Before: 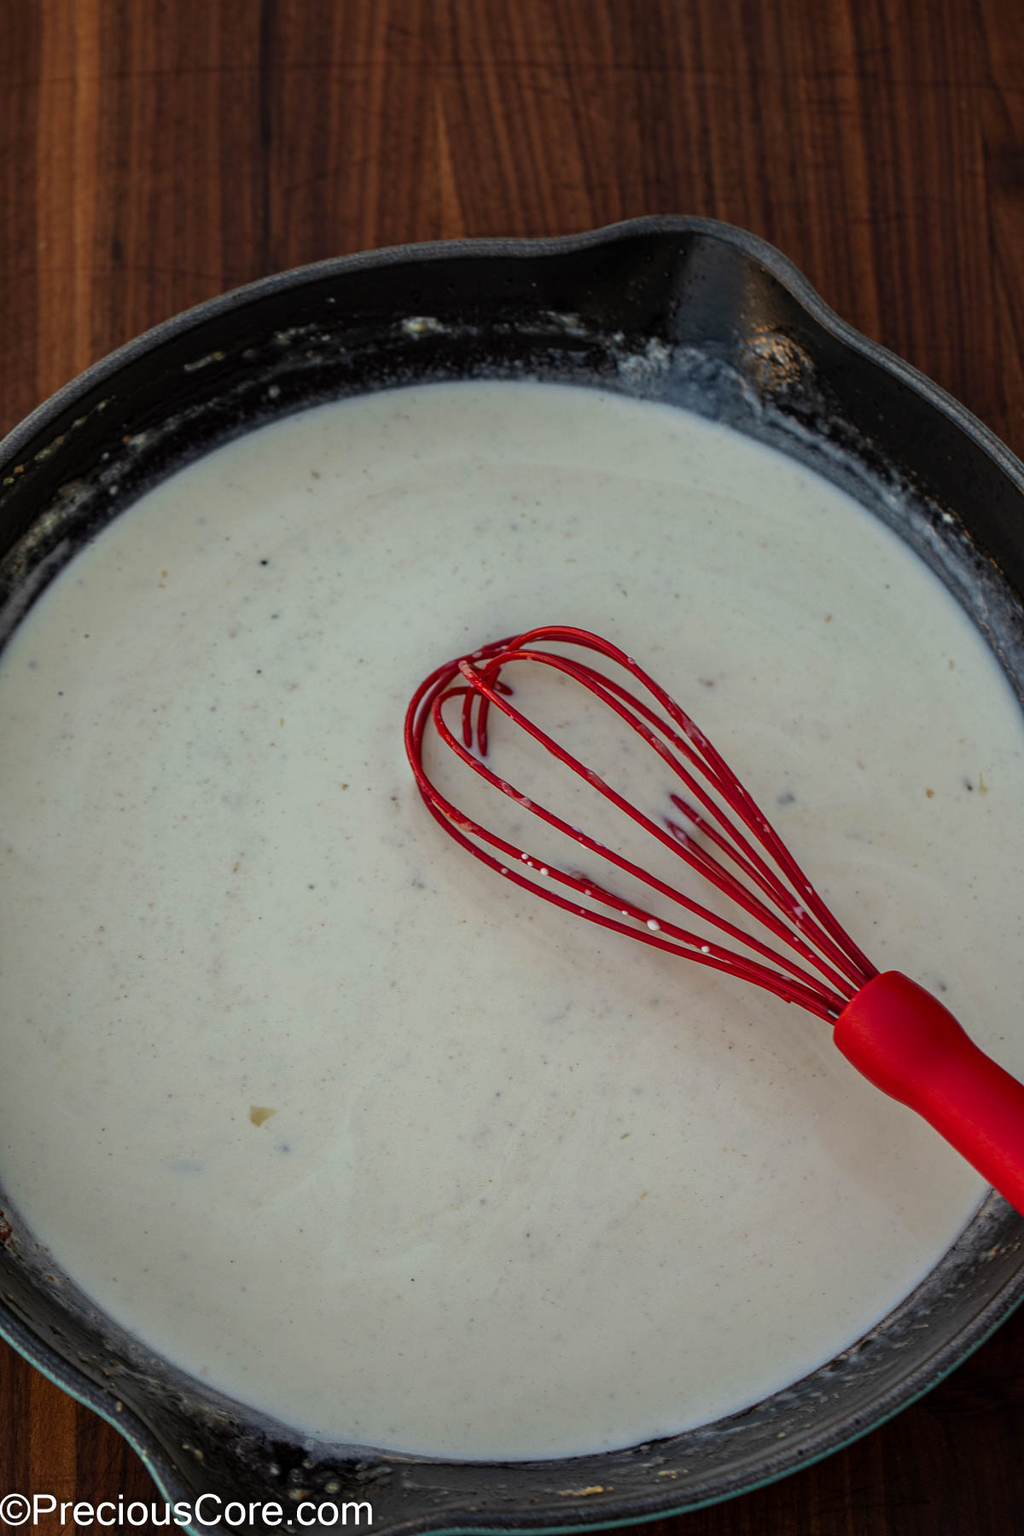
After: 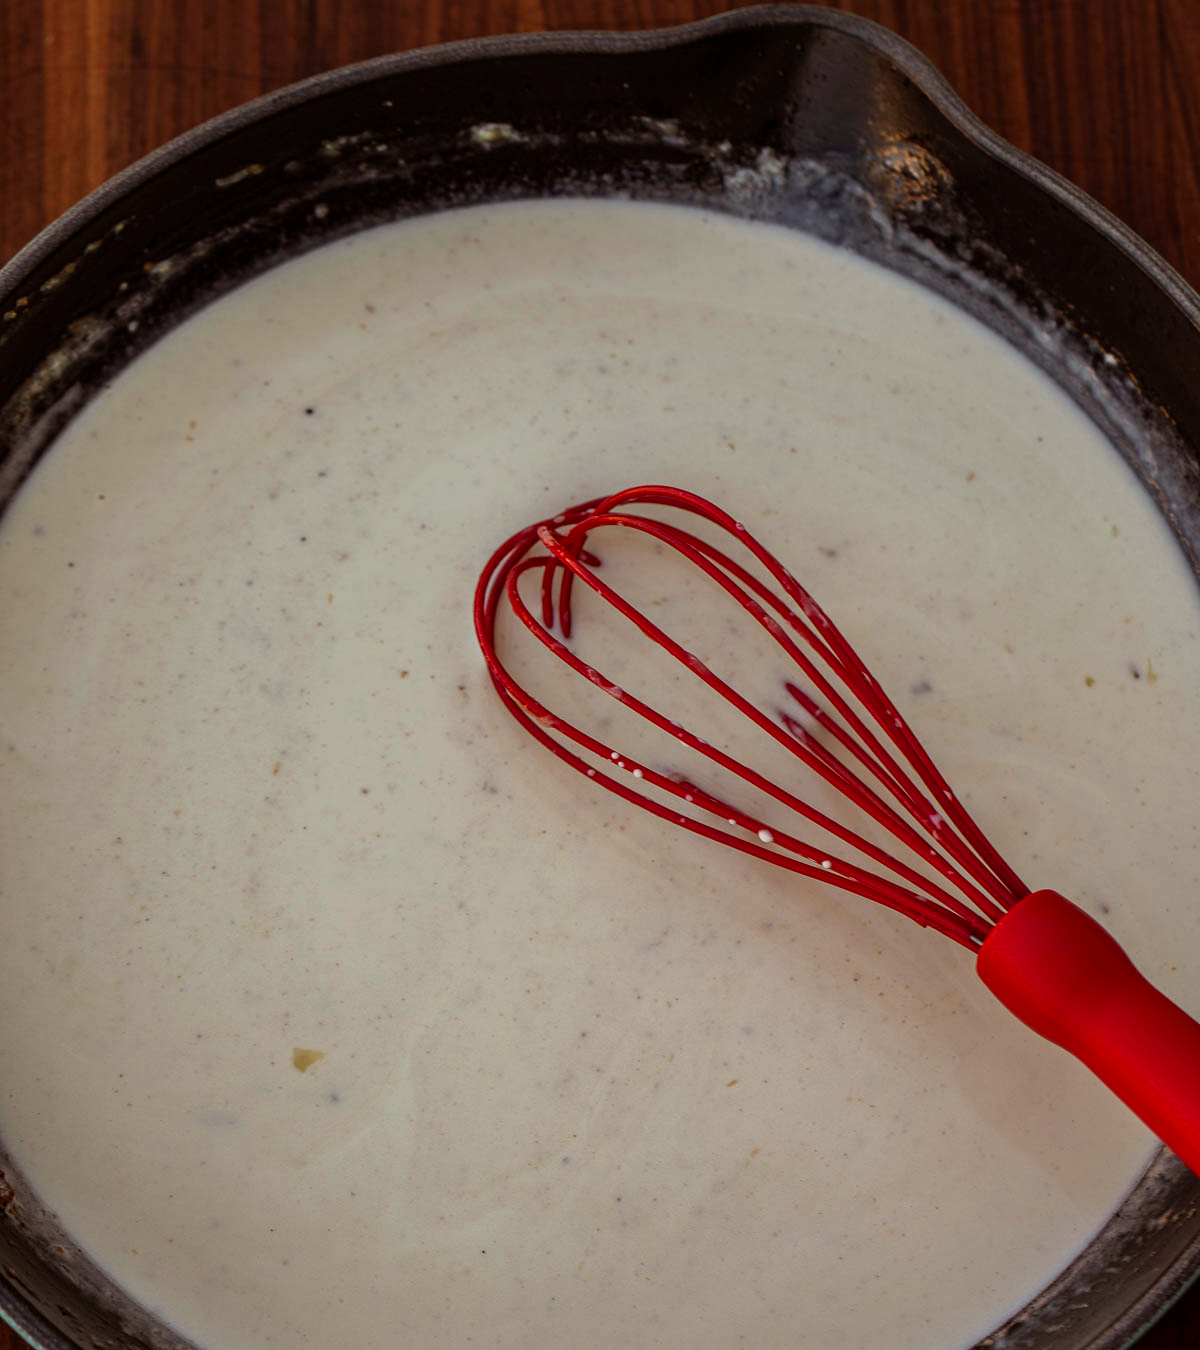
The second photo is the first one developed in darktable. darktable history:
crop: top 13.819%, bottom 11.169%
rgb levels: mode RGB, independent channels, levels [[0, 0.5, 1], [0, 0.521, 1], [0, 0.536, 1]]
